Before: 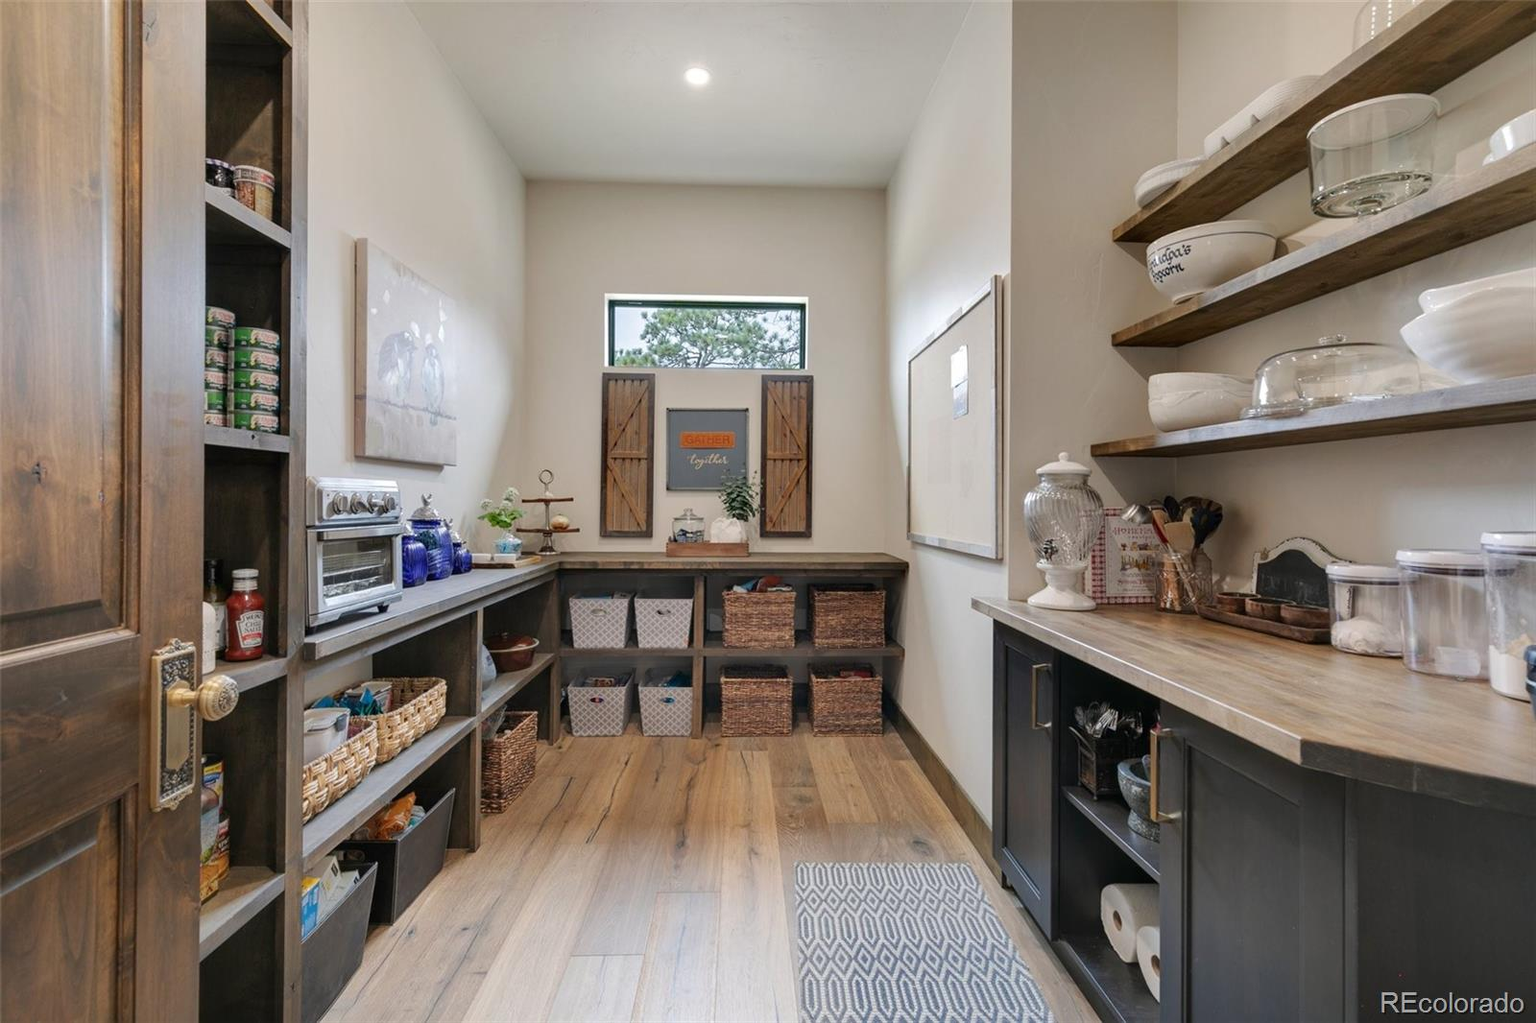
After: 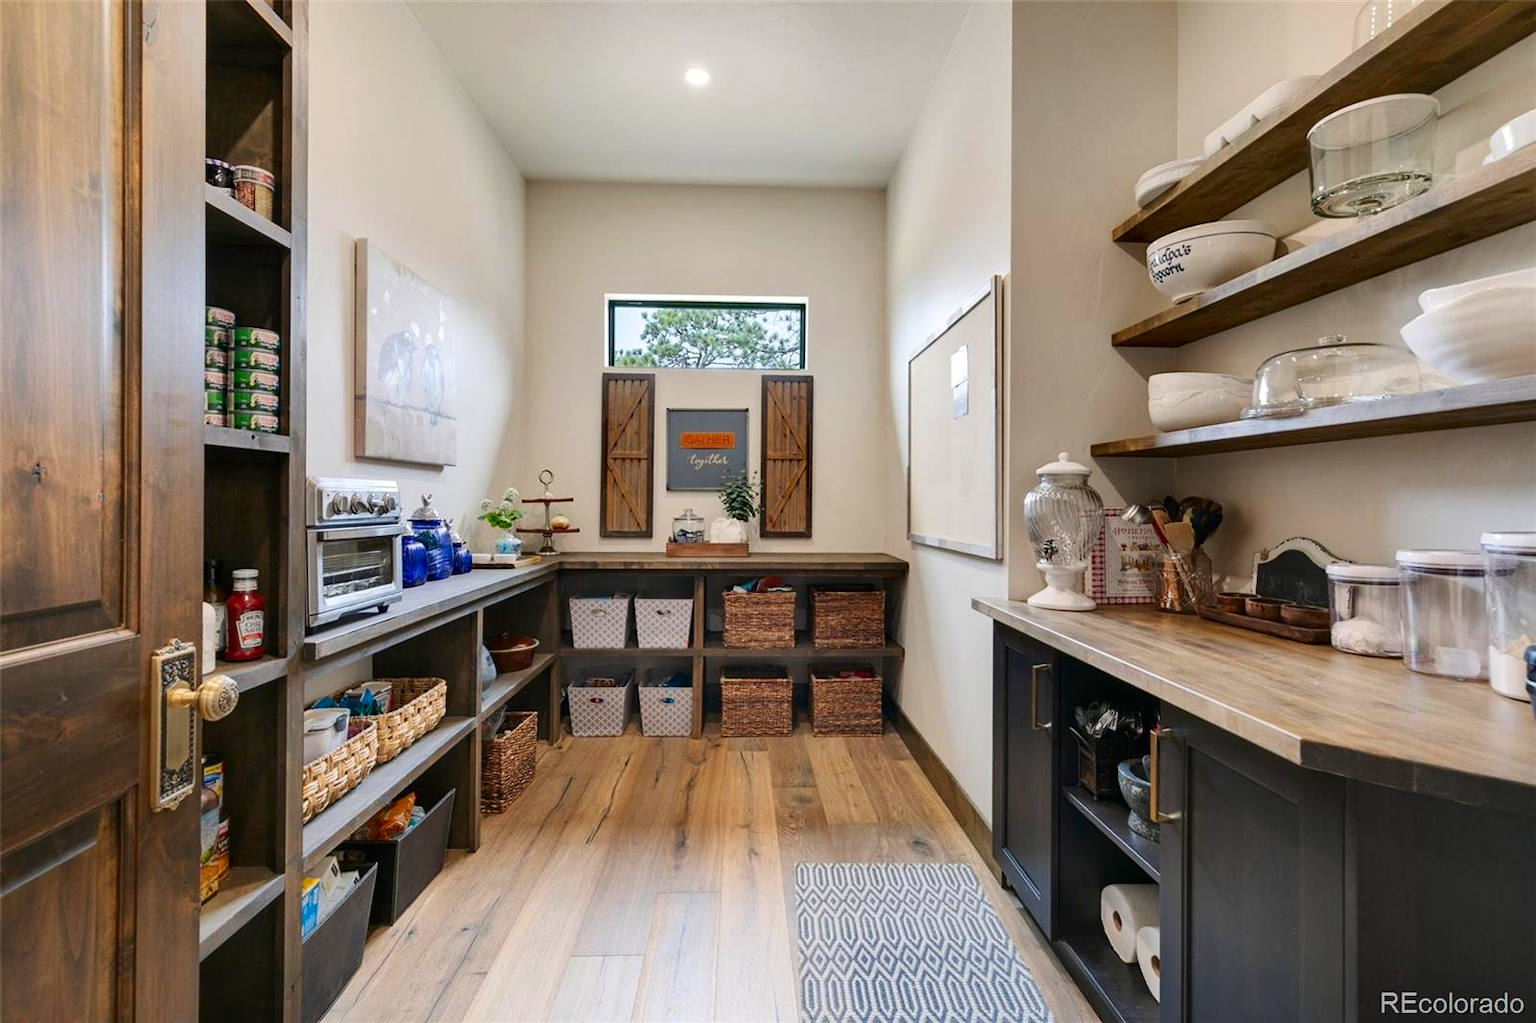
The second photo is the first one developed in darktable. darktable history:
contrast brightness saturation: contrast 0.185, saturation 0.307
